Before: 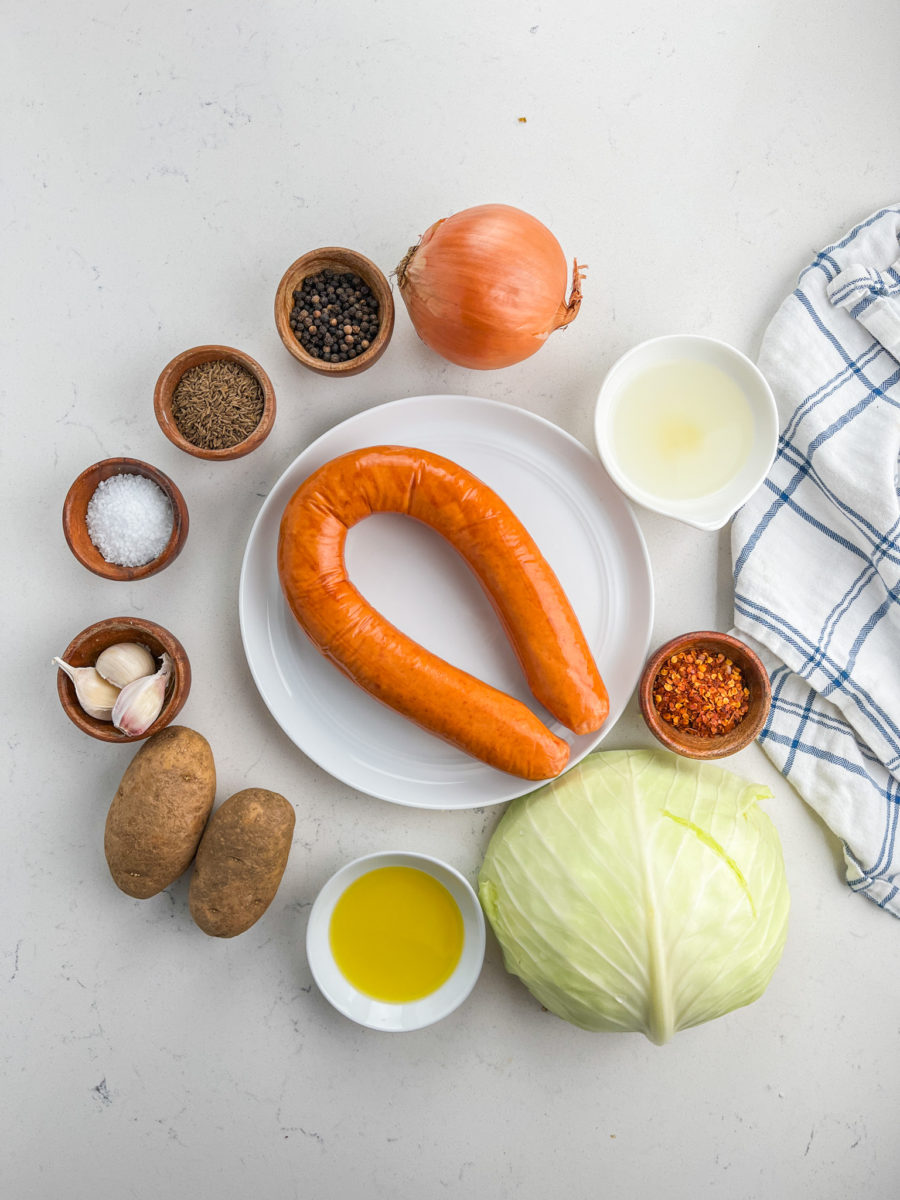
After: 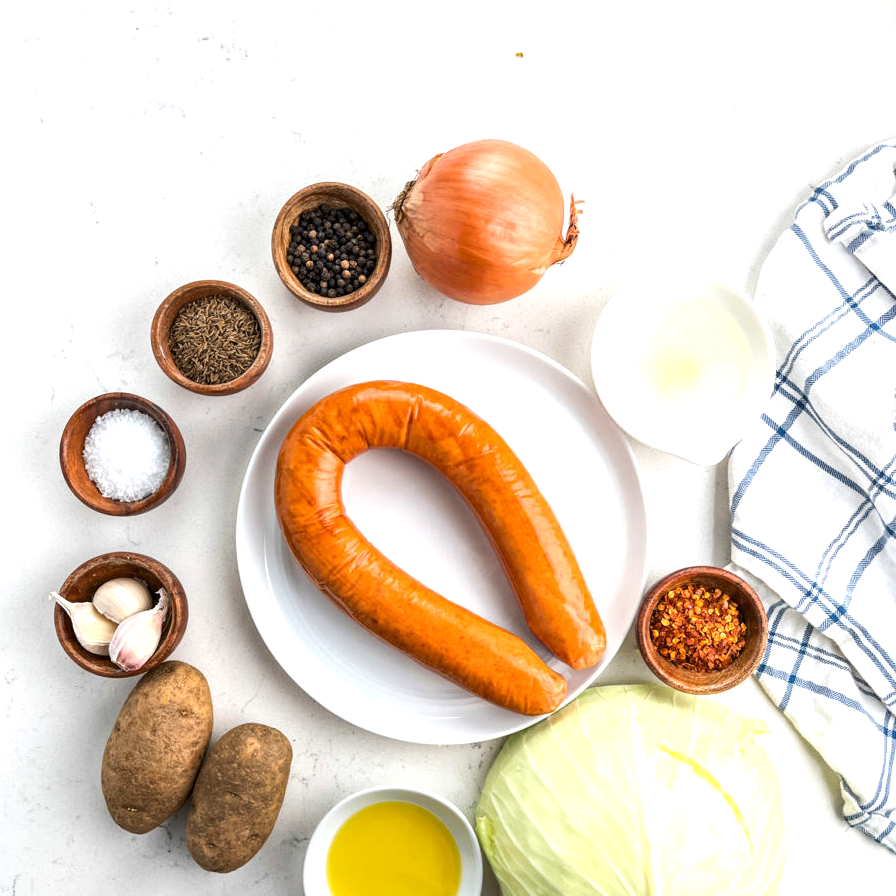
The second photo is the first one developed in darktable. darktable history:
exposure: compensate highlight preservation false
crop: left 0.387%, top 5.469%, bottom 19.809%
local contrast: highlights 100%, shadows 100%, detail 120%, midtone range 0.2
tone equalizer: -8 EV -0.75 EV, -7 EV -0.7 EV, -6 EV -0.6 EV, -5 EV -0.4 EV, -3 EV 0.4 EV, -2 EV 0.6 EV, -1 EV 0.7 EV, +0 EV 0.75 EV, edges refinement/feathering 500, mask exposure compensation -1.57 EV, preserve details no
